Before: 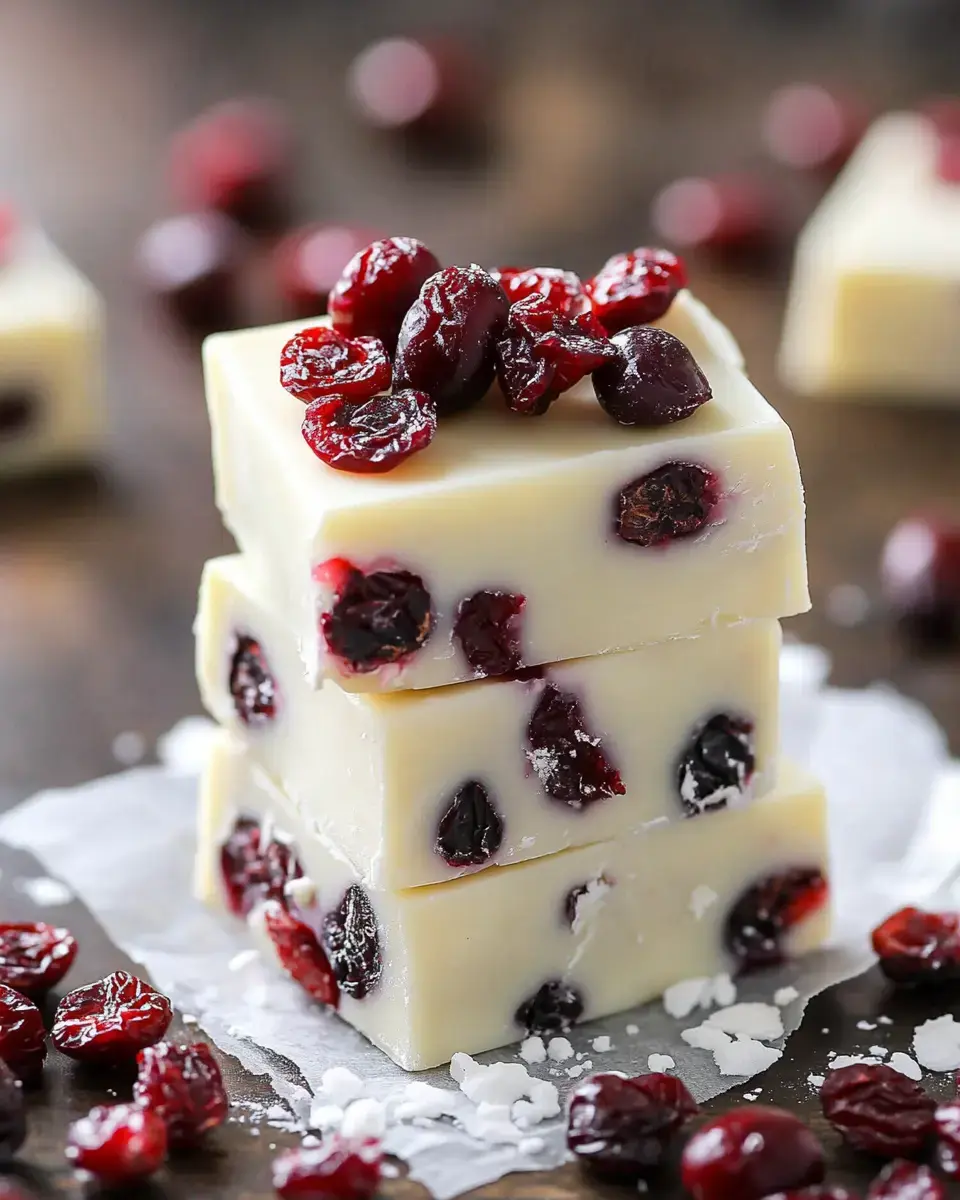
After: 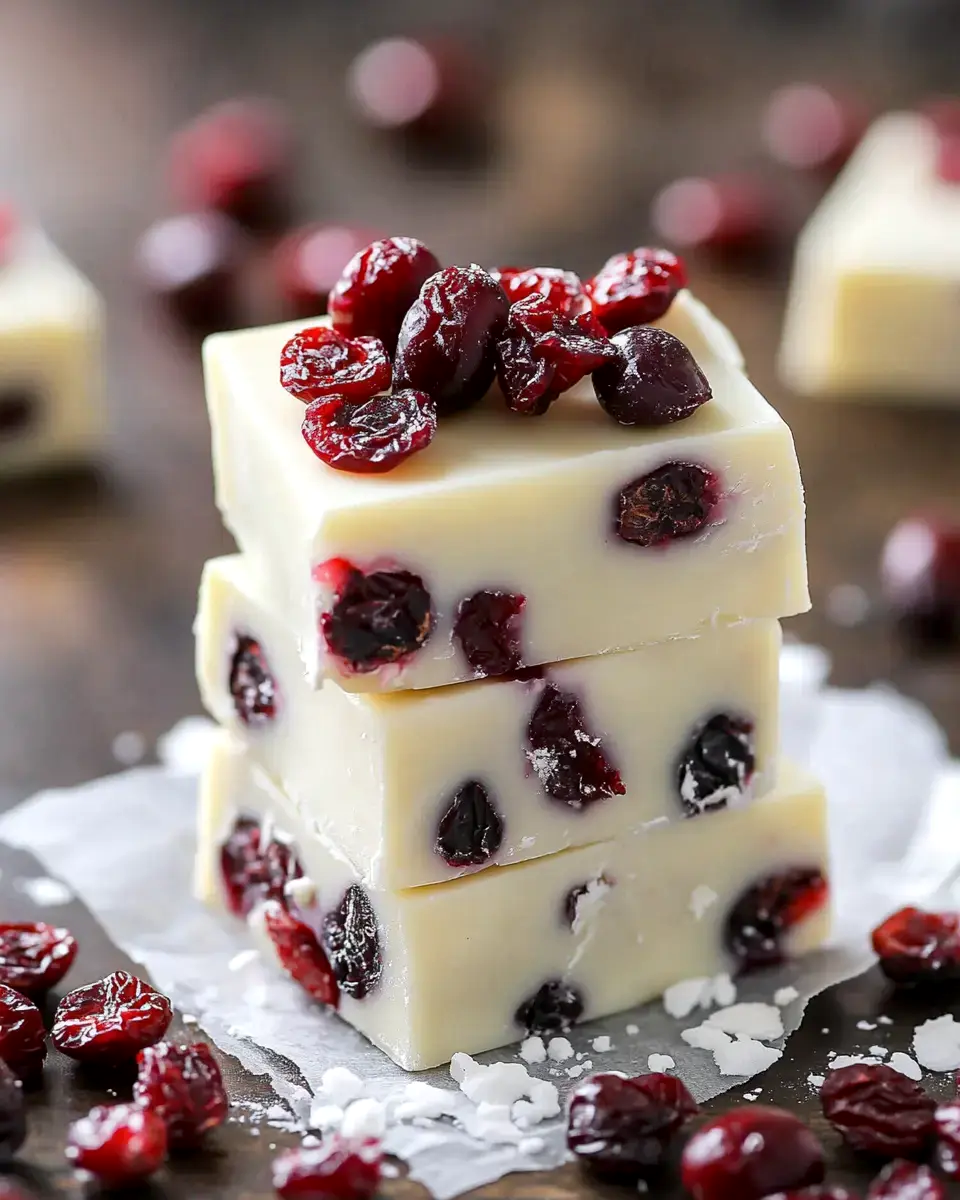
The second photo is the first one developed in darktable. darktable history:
exposure: black level correction 0.001, compensate highlight preservation false
local contrast: mode bilateral grid, contrast 20, coarseness 49, detail 119%, midtone range 0.2
